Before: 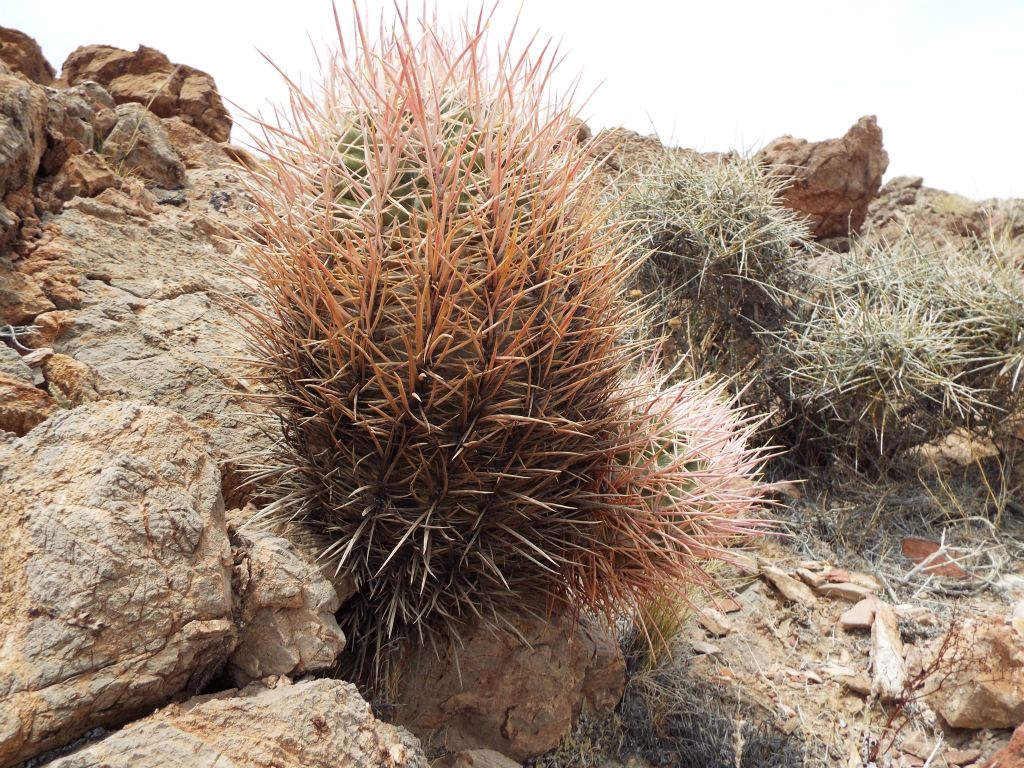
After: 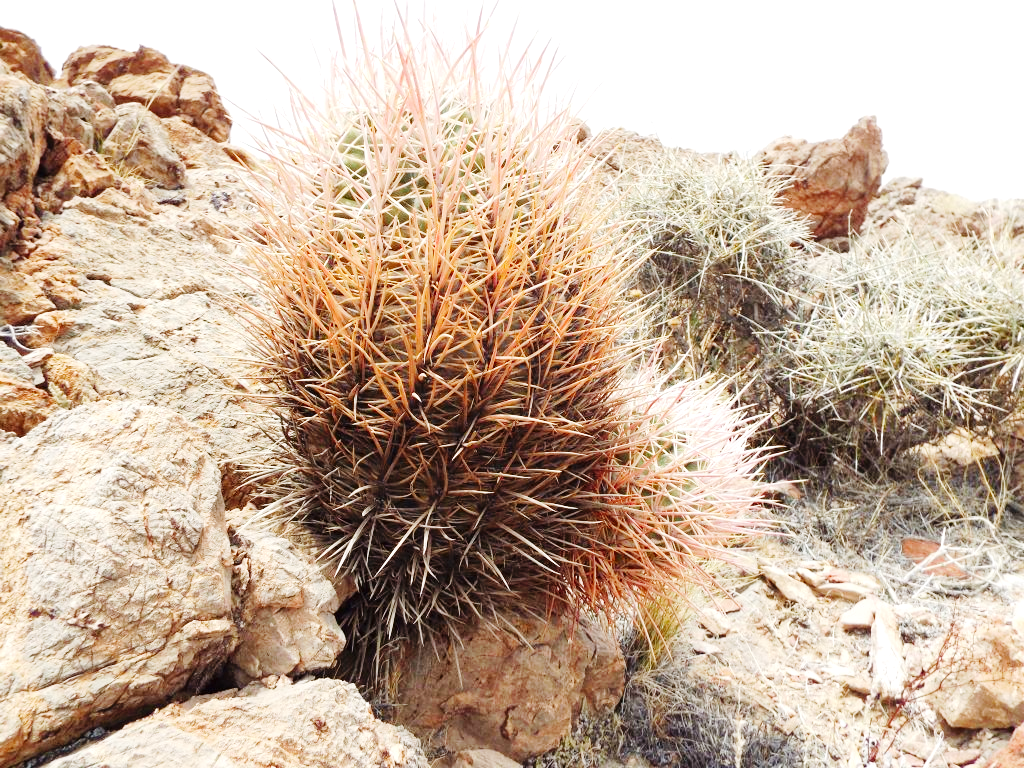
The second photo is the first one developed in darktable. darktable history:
exposure: black level correction 0, exposure 1.2 EV, compensate highlight preservation false
base curve: curves: ch0 [(0, 0) (0.032, 0.025) (0.121, 0.166) (0.206, 0.329) (0.605, 0.79) (1, 1)], preserve colors none
shadows and highlights: radius 121.13, shadows 21.4, white point adjustment -9.72, highlights -14.39, soften with gaussian
